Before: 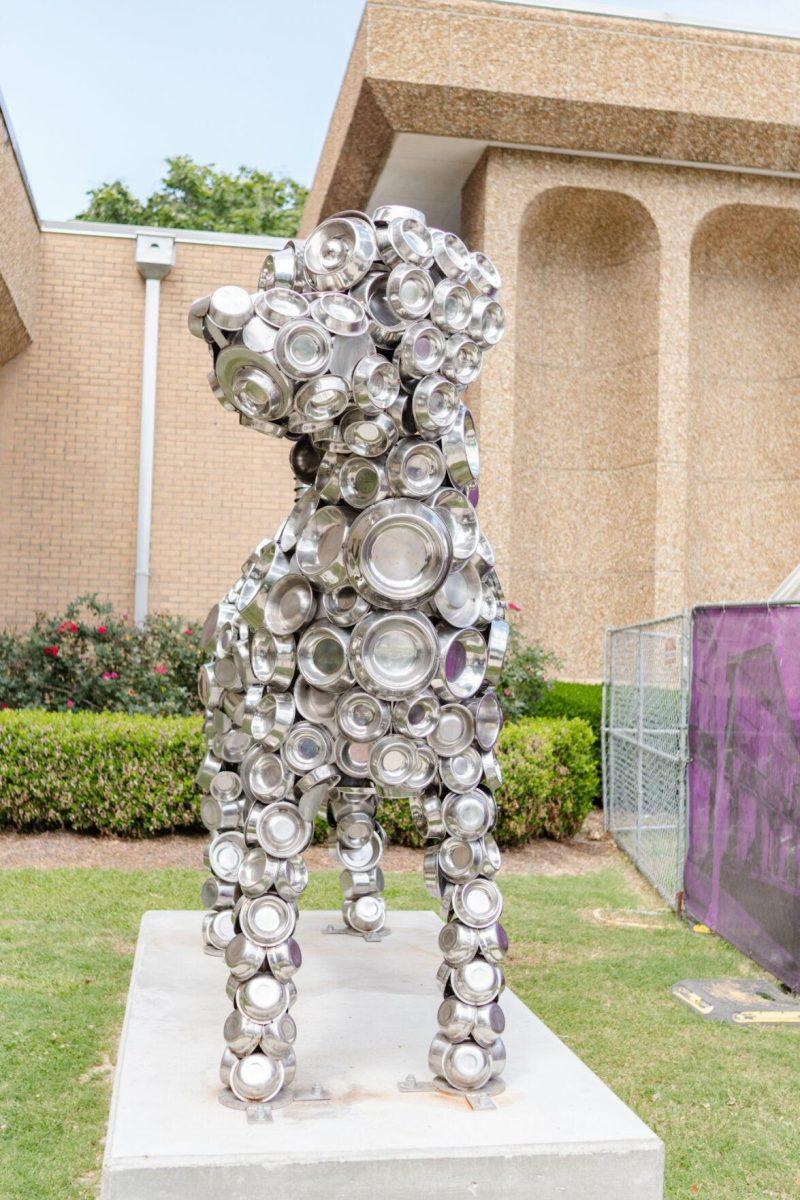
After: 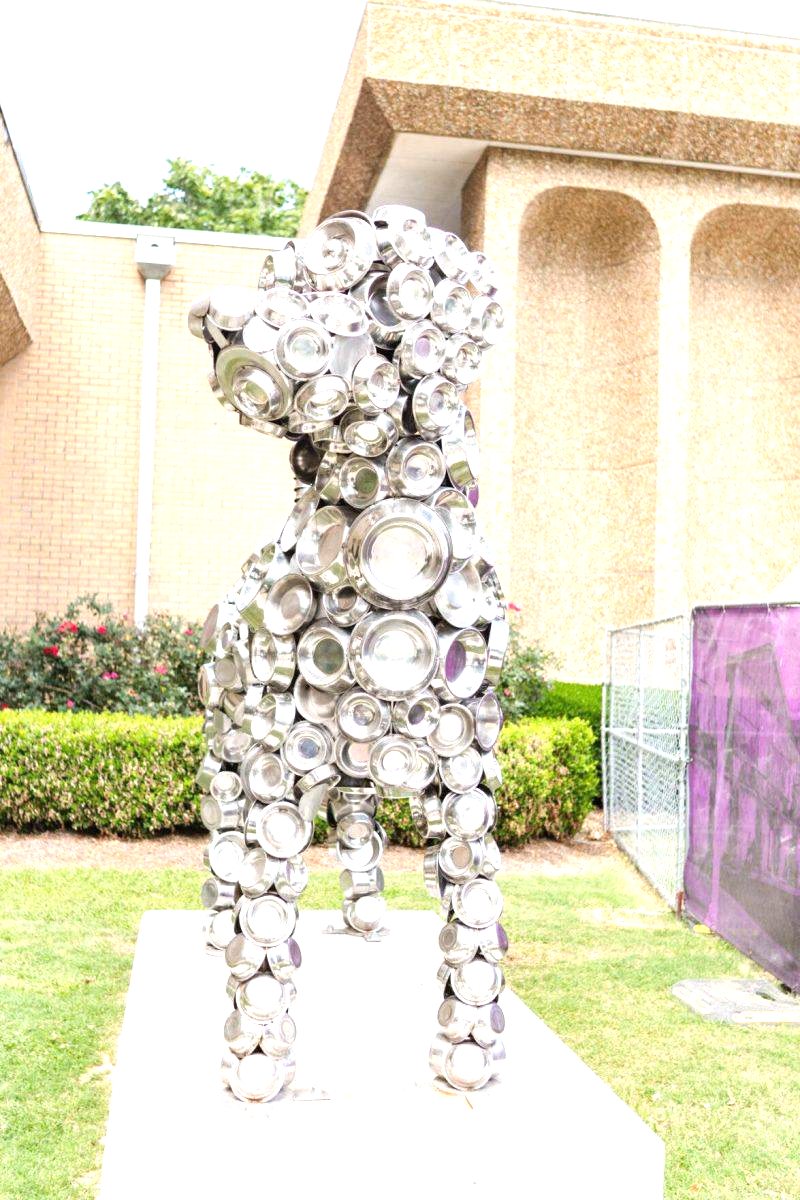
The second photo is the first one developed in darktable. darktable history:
exposure: black level correction 0, exposure 0.954 EV, compensate exposure bias true, compensate highlight preservation false
